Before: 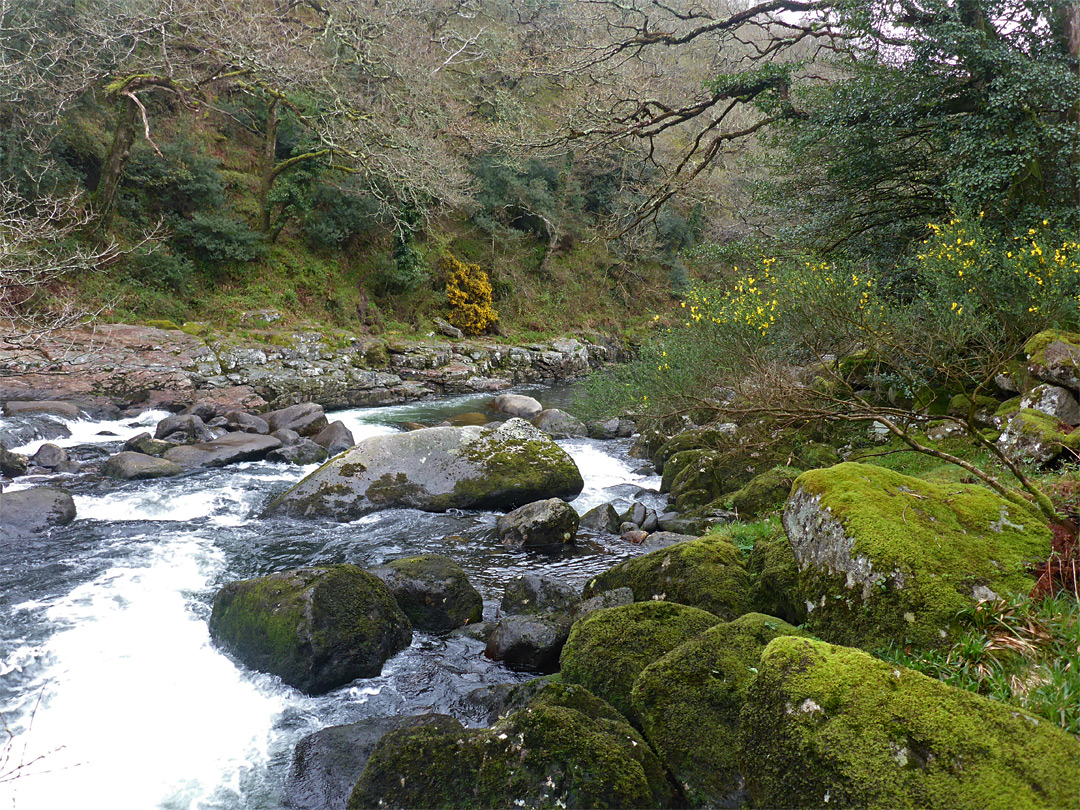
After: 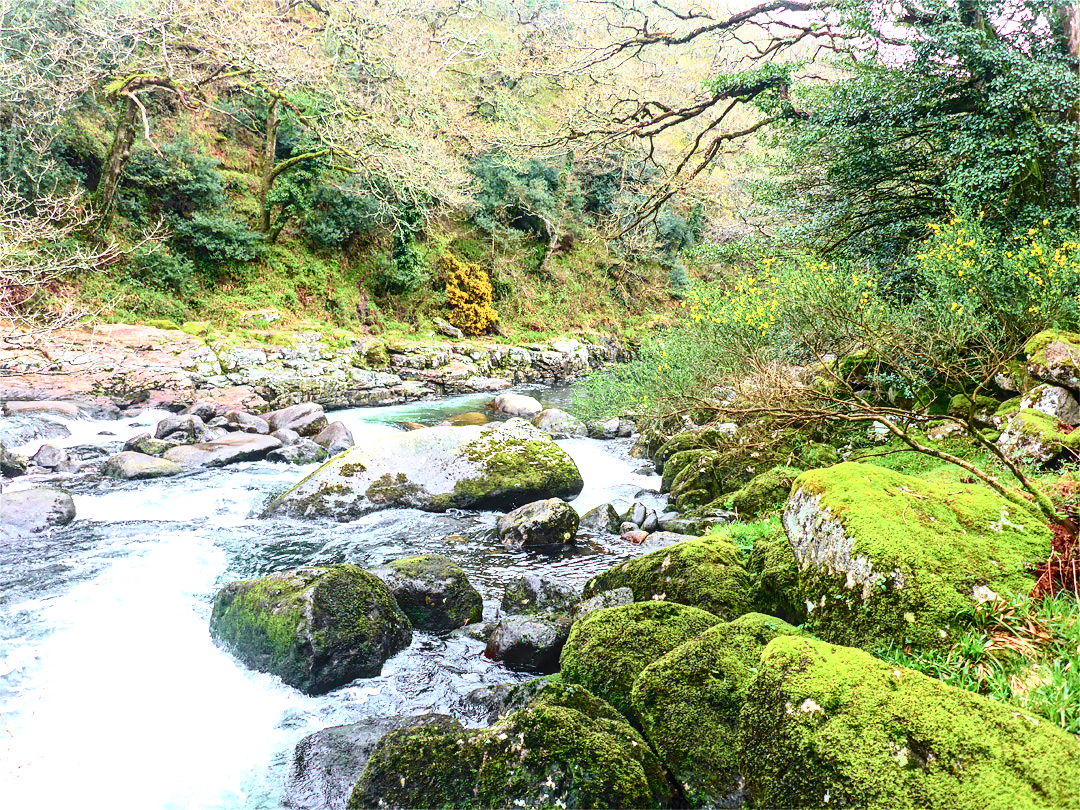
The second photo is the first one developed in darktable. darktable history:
exposure: black level correction 0, exposure 1.2 EV, compensate exposure bias true, compensate highlight preservation false
contrast brightness saturation: contrast 0.283
tone curve: curves: ch0 [(0, 0) (0.051, 0.047) (0.102, 0.099) (0.228, 0.275) (0.432, 0.535) (0.695, 0.778) (0.908, 0.946) (1, 1)]; ch1 [(0, 0) (0.339, 0.298) (0.402, 0.363) (0.453, 0.421) (0.483, 0.469) (0.494, 0.493) (0.504, 0.501) (0.527, 0.538) (0.563, 0.595) (0.597, 0.632) (1, 1)]; ch2 [(0, 0) (0.48, 0.48) (0.504, 0.5) (0.539, 0.554) (0.59, 0.63) (0.642, 0.684) (0.824, 0.815) (1, 1)], color space Lab, independent channels, preserve colors none
contrast equalizer: octaves 7, y [[0.5, 0.5, 0.472, 0.5, 0.5, 0.5], [0.5 ×6], [0.5 ×6], [0 ×6], [0 ×6]]
local contrast: on, module defaults
